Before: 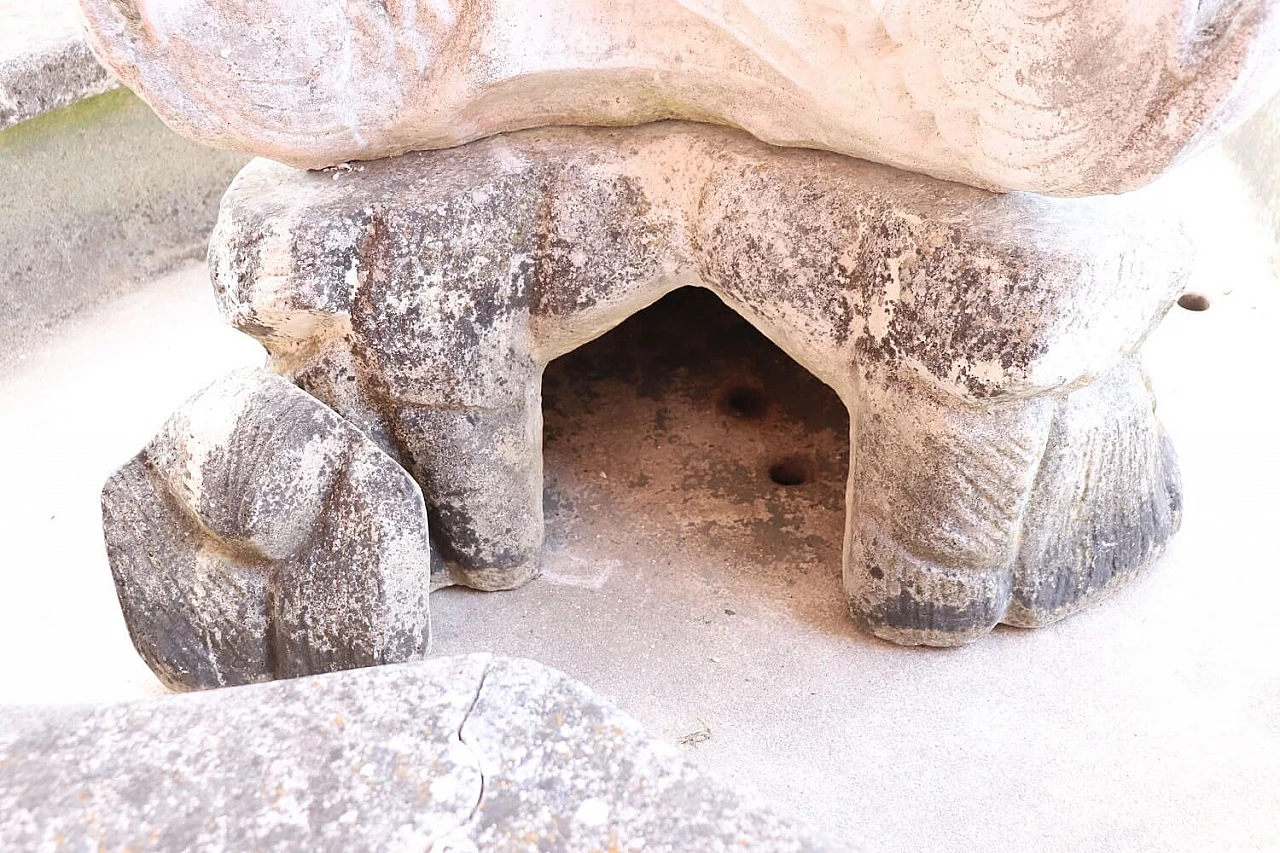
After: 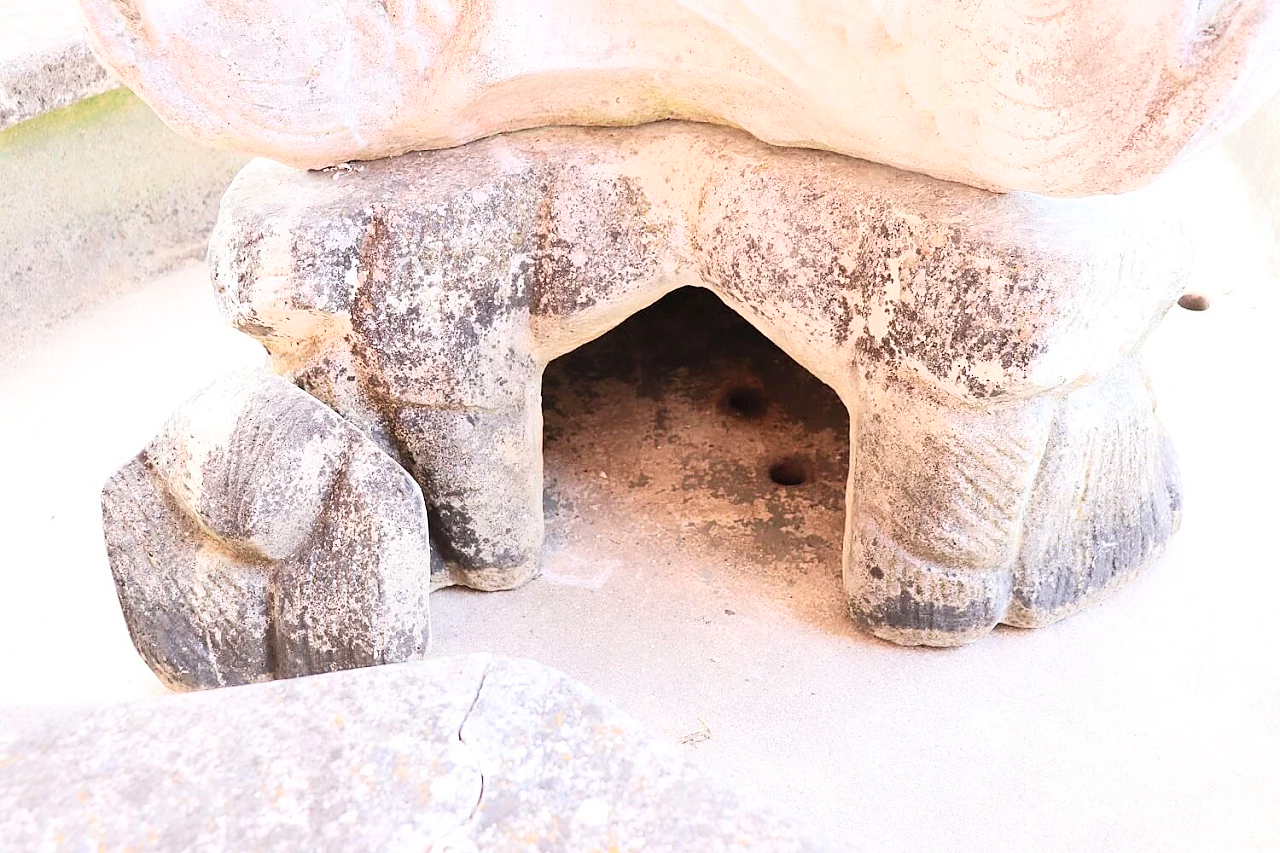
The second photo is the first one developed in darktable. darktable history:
tone curve: curves: ch0 [(0, 0) (0.055, 0.057) (0.258, 0.307) (0.434, 0.543) (0.517, 0.657) (0.745, 0.874) (1, 1)]; ch1 [(0, 0) (0.346, 0.307) (0.418, 0.383) (0.46, 0.439) (0.482, 0.493) (0.502, 0.497) (0.517, 0.506) (0.55, 0.561) (0.588, 0.61) (0.646, 0.688) (1, 1)]; ch2 [(0, 0) (0.346, 0.34) (0.431, 0.45) (0.485, 0.499) (0.5, 0.503) (0.527, 0.508) (0.545, 0.562) (0.679, 0.706) (1, 1)], color space Lab, linked channels, preserve colors none
